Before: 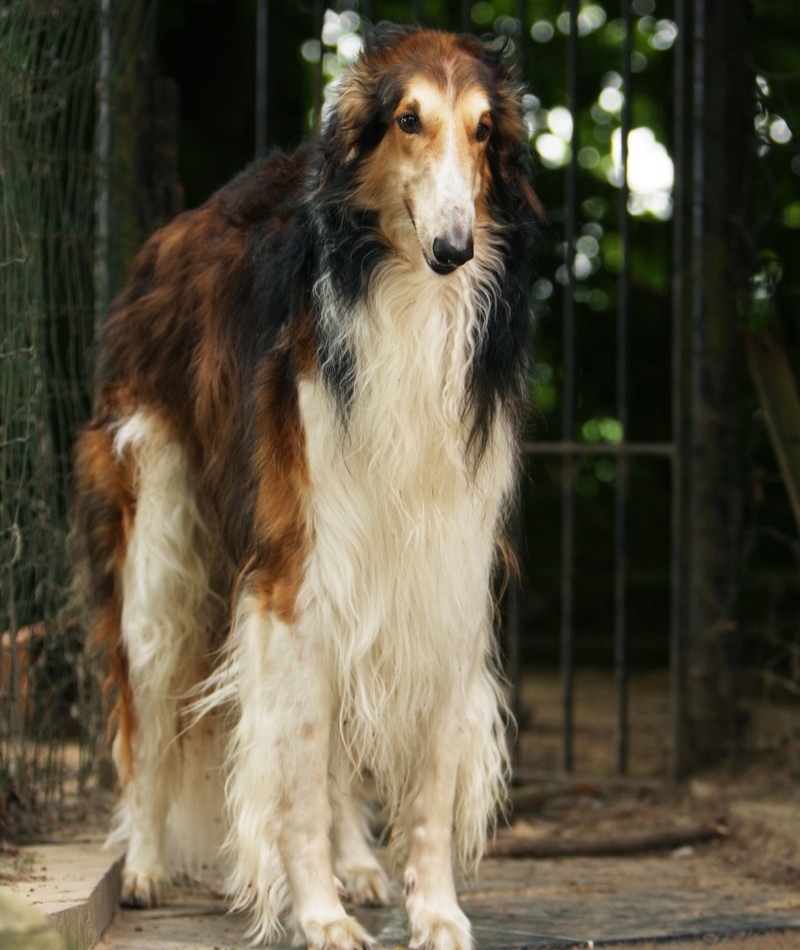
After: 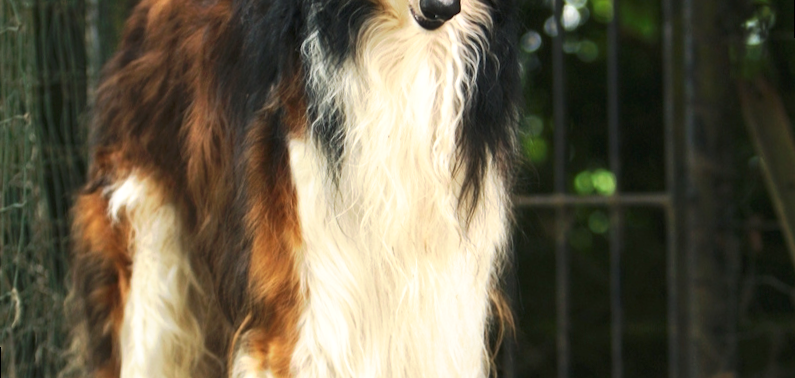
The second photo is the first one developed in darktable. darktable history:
crop and rotate: top 23.84%, bottom 34.294%
tone curve: curves: ch0 [(0, 0) (0.003, 0.024) (0.011, 0.029) (0.025, 0.044) (0.044, 0.072) (0.069, 0.104) (0.1, 0.131) (0.136, 0.159) (0.177, 0.191) (0.224, 0.245) (0.277, 0.298) (0.335, 0.354) (0.399, 0.428) (0.468, 0.503) (0.543, 0.596) (0.623, 0.684) (0.709, 0.781) (0.801, 0.843) (0.898, 0.946) (1, 1)], preserve colors none
rotate and perspective: rotation -1.32°, lens shift (horizontal) -0.031, crop left 0.015, crop right 0.985, crop top 0.047, crop bottom 0.982
exposure: exposure 0.574 EV, compensate highlight preservation false
